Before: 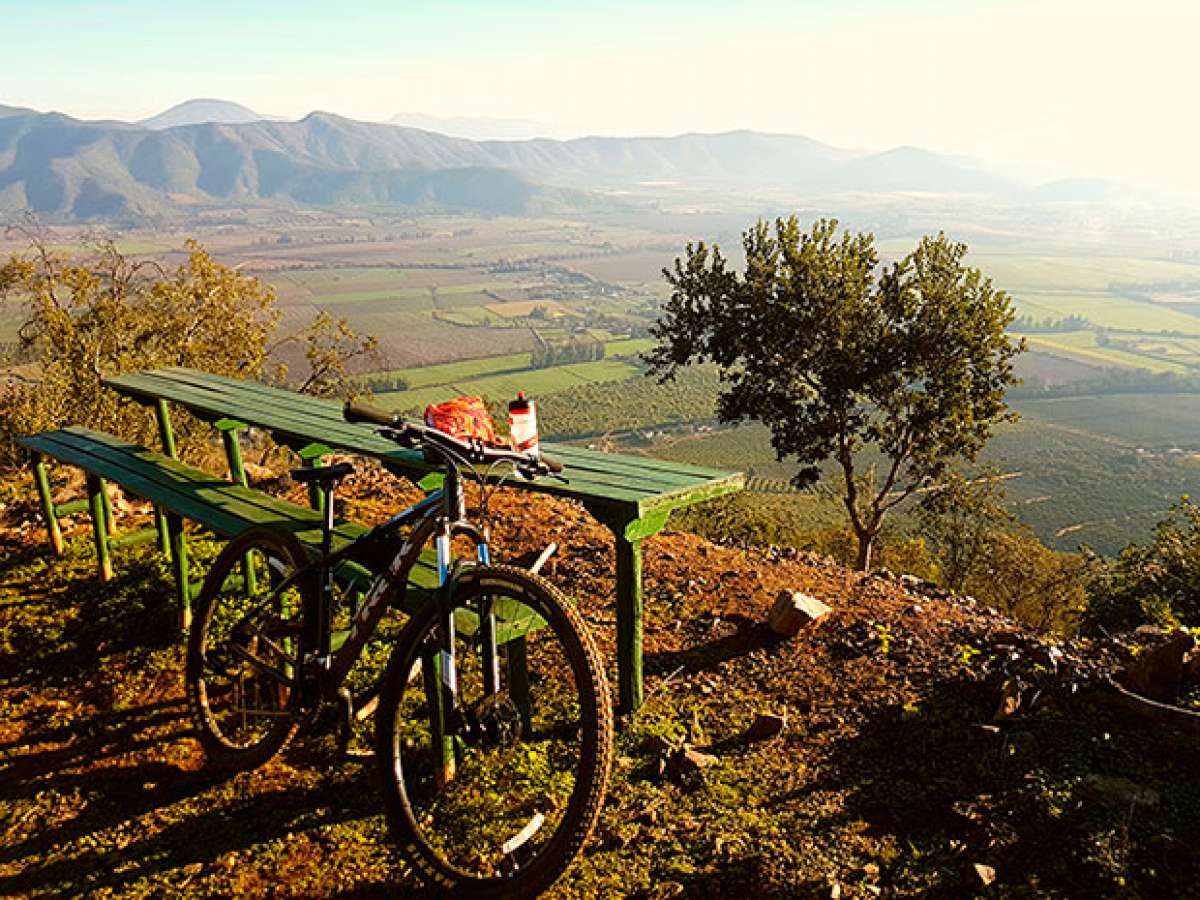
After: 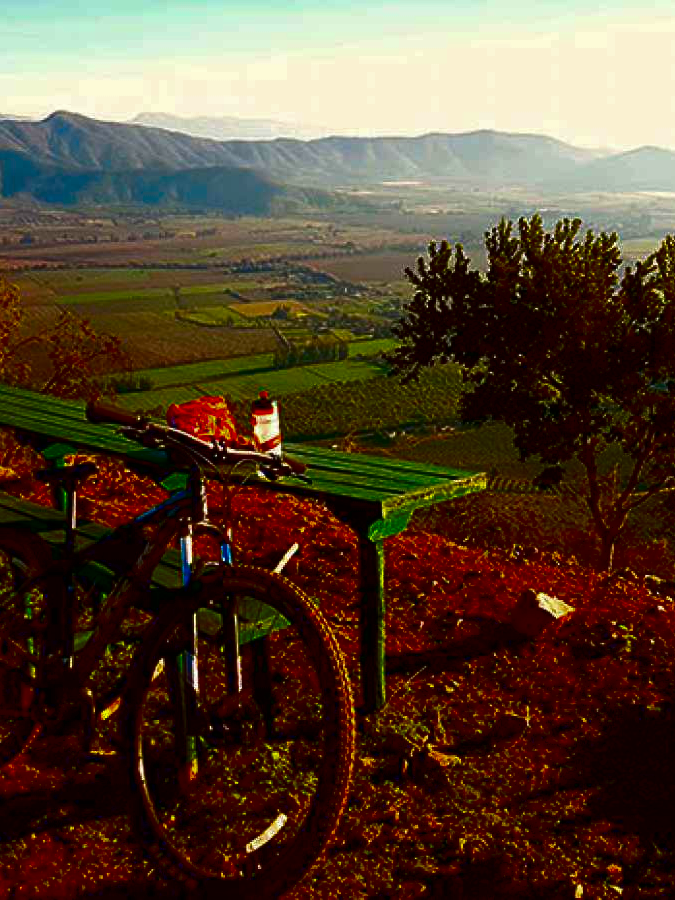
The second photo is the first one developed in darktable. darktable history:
contrast brightness saturation: brightness -1, saturation 1
crop: left 21.496%, right 22.254%
